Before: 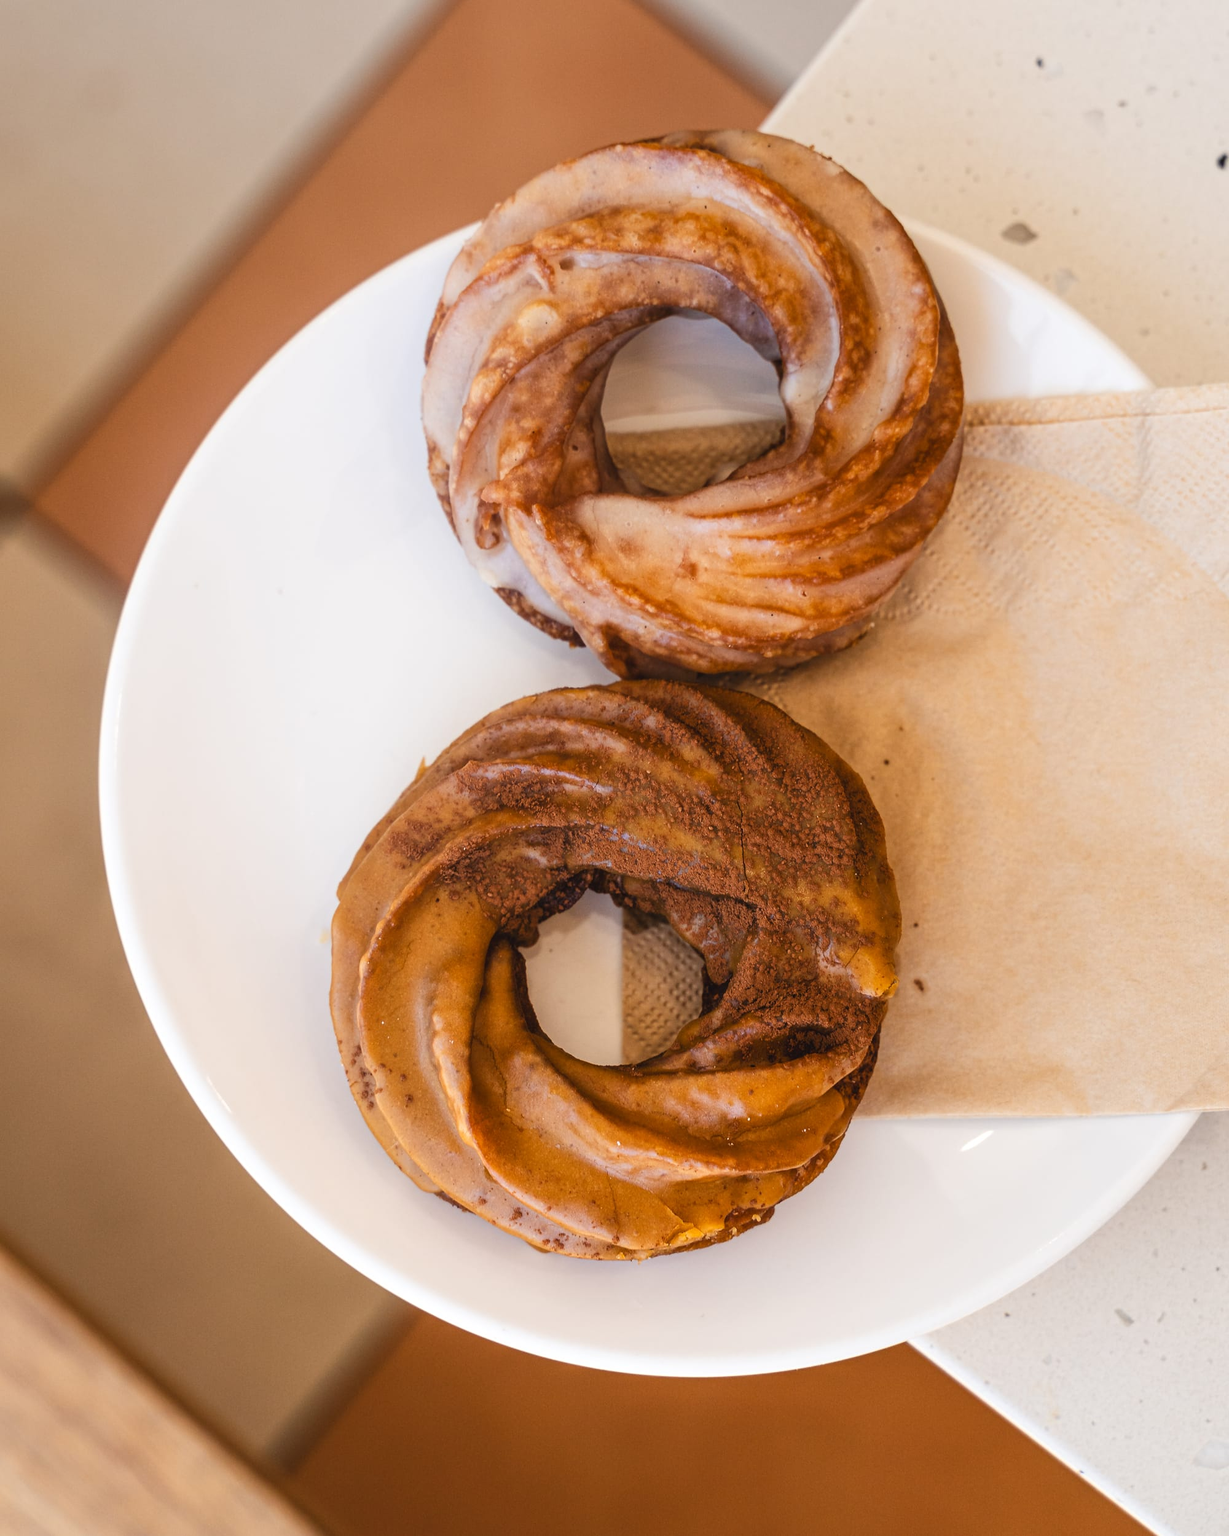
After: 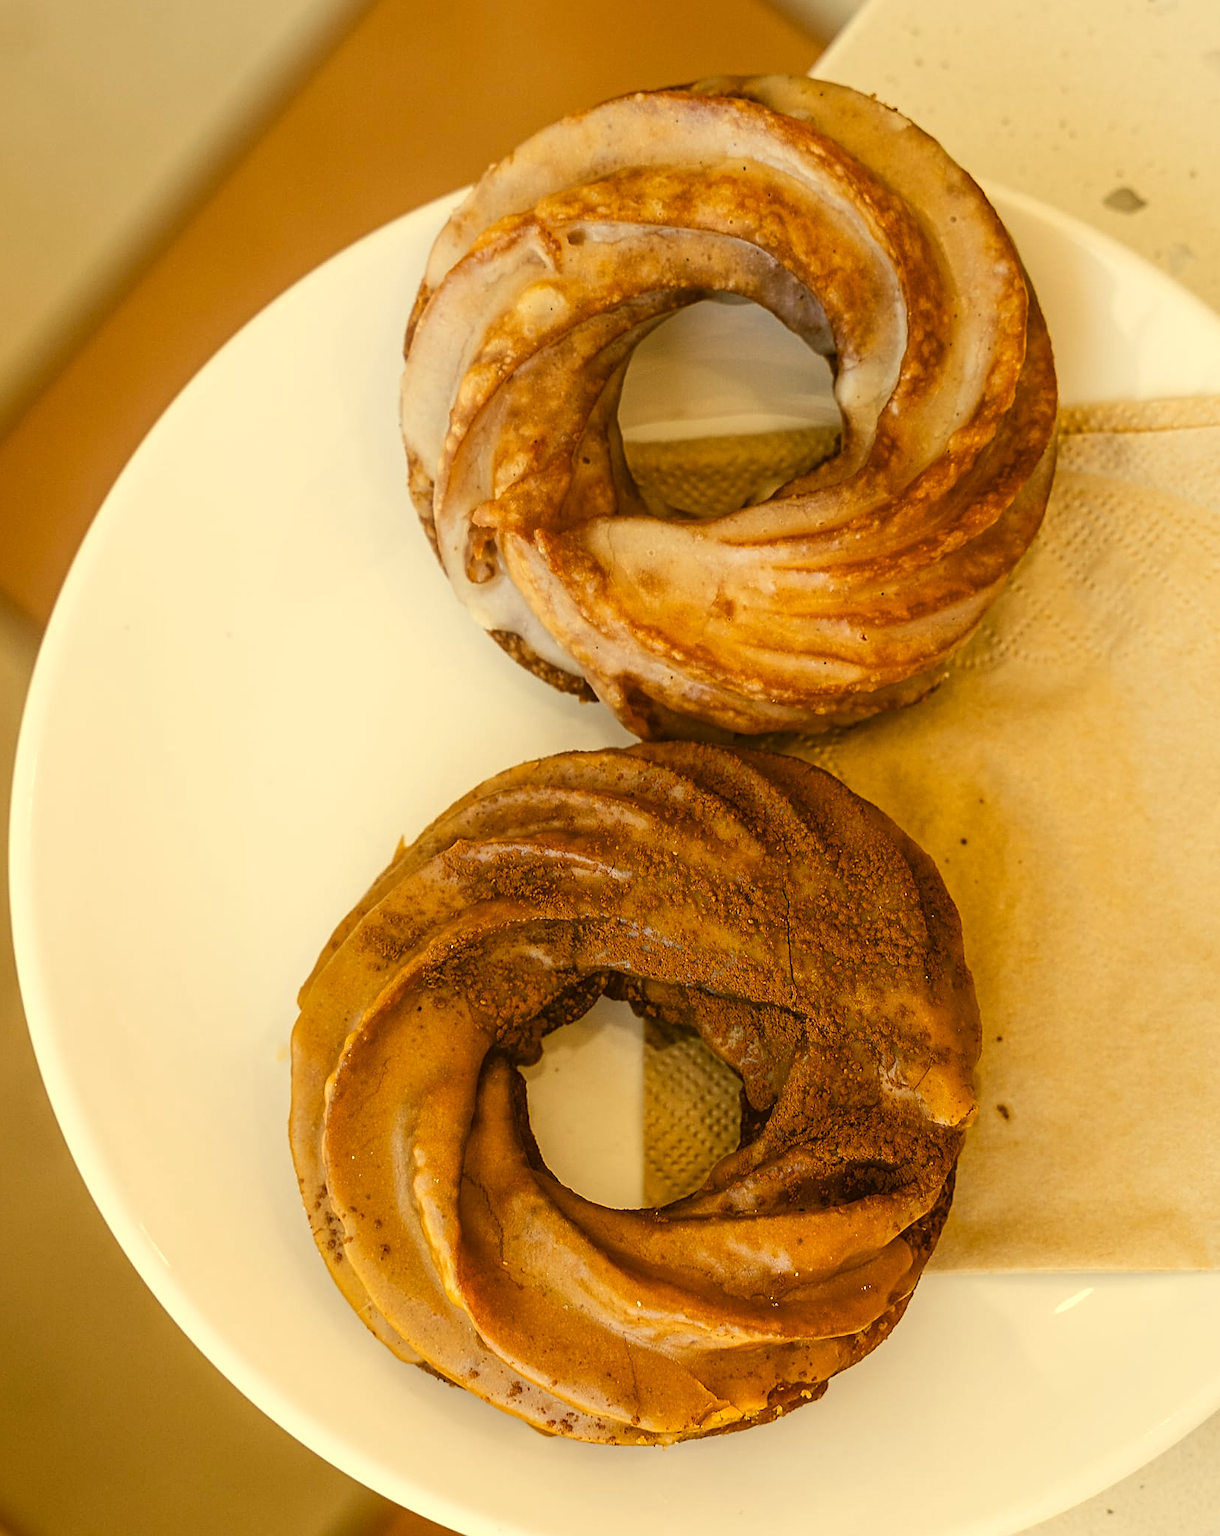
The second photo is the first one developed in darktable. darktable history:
color correction: highlights a* 0.101, highlights b* 28.73, shadows a* -0.213, shadows b* 21.85
crop and rotate: left 7.47%, top 4.48%, right 10.592%, bottom 13.025%
sharpen: on, module defaults
exposure: black level correction 0, compensate highlight preservation false
